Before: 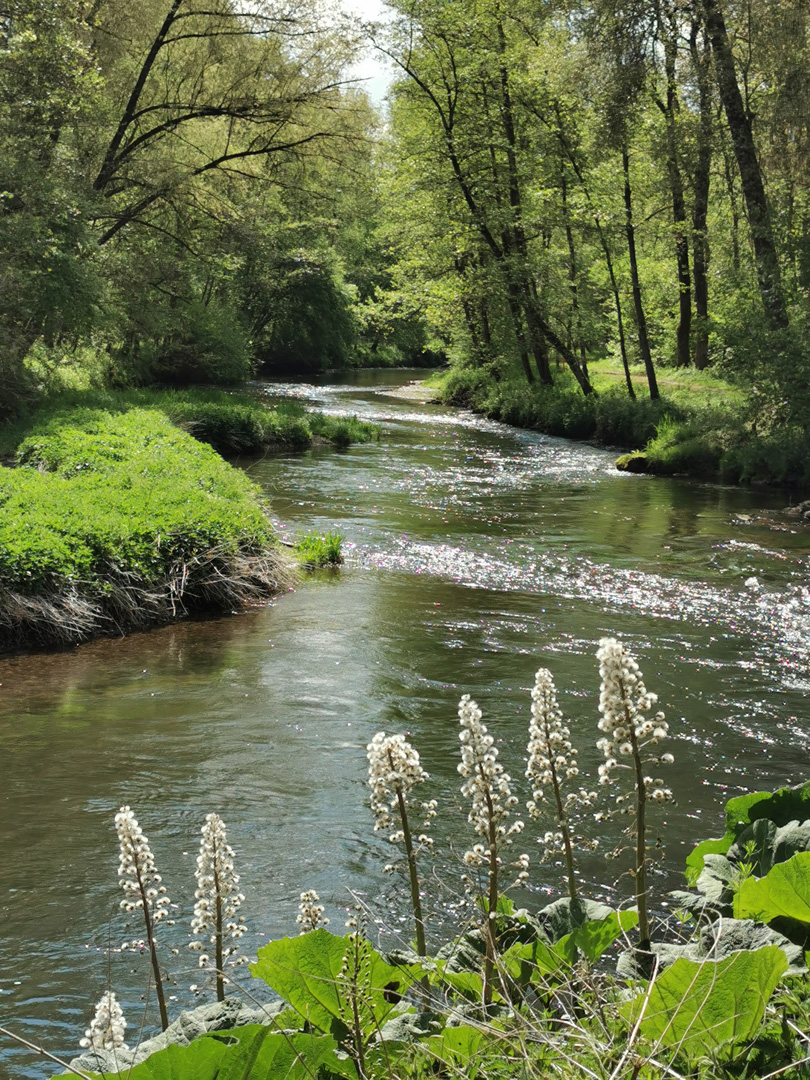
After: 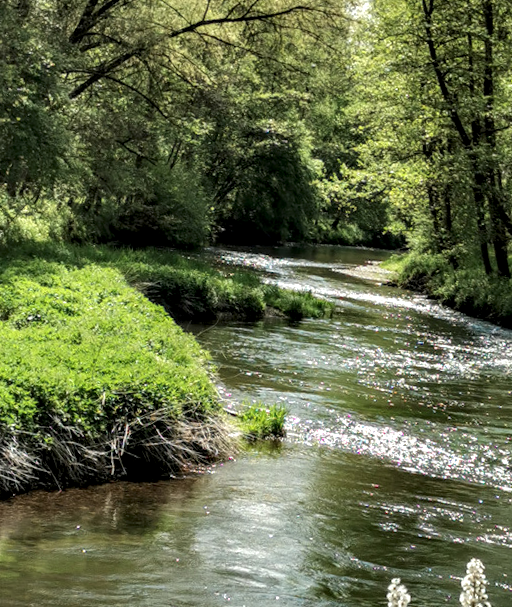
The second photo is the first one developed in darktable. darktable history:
crop and rotate: angle -4.99°, left 2.122%, top 6.945%, right 27.566%, bottom 30.519%
local contrast: detail 160%
